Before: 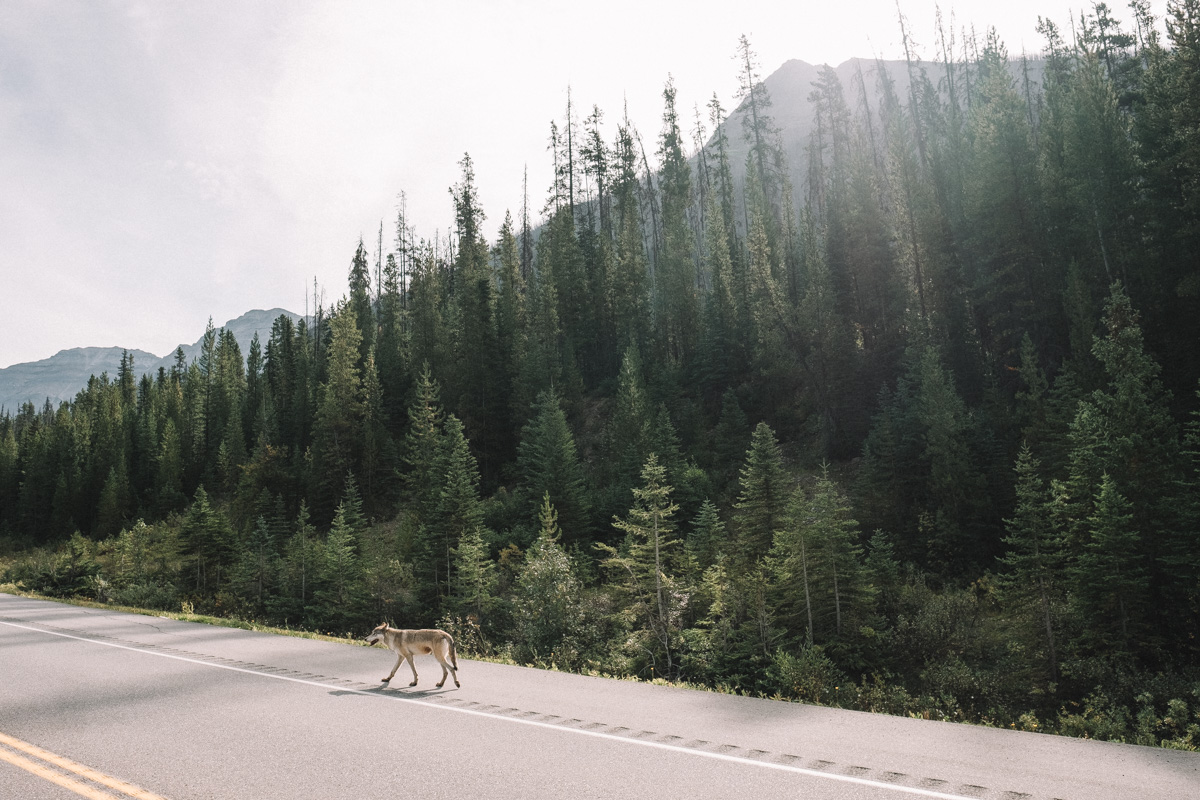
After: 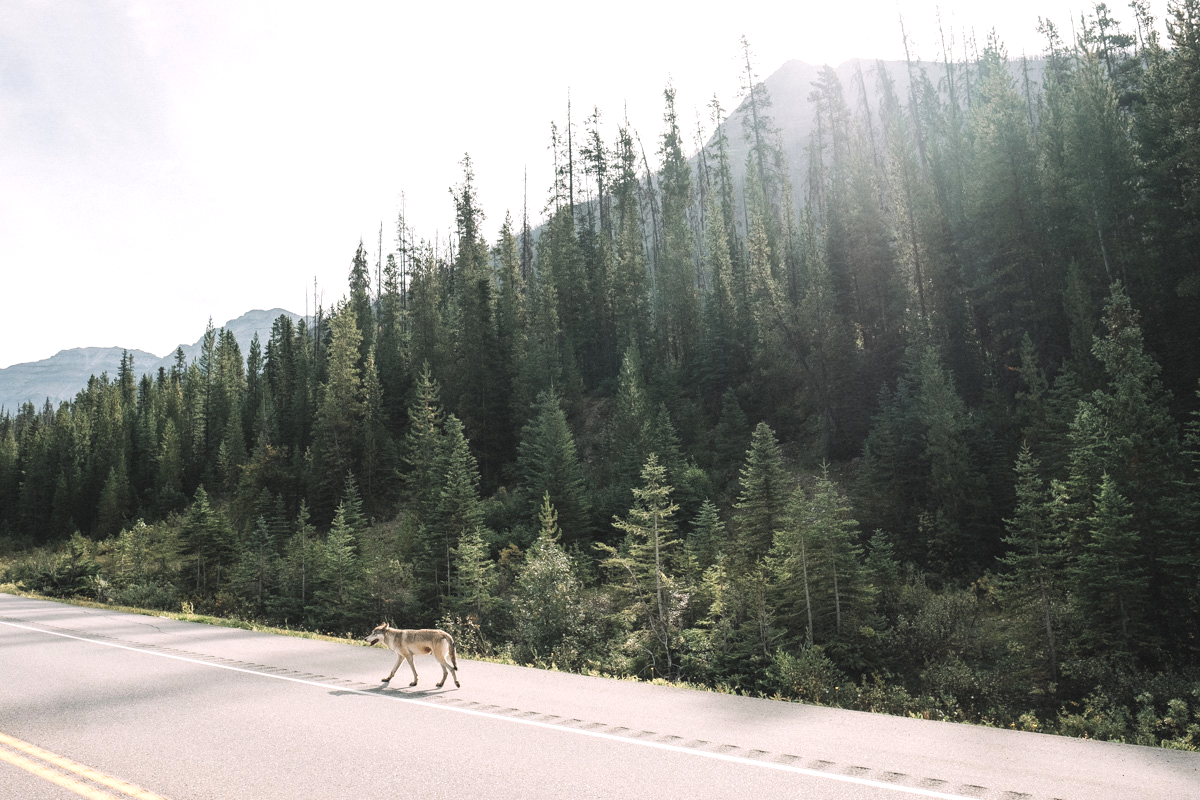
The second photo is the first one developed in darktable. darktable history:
contrast brightness saturation: brightness 0.13
tone equalizer: -8 EV -0.417 EV, -7 EV -0.389 EV, -6 EV -0.333 EV, -5 EV -0.222 EV, -3 EV 0.222 EV, -2 EV 0.333 EV, -1 EV 0.389 EV, +0 EV 0.417 EV, edges refinement/feathering 500, mask exposure compensation -1.57 EV, preserve details no
